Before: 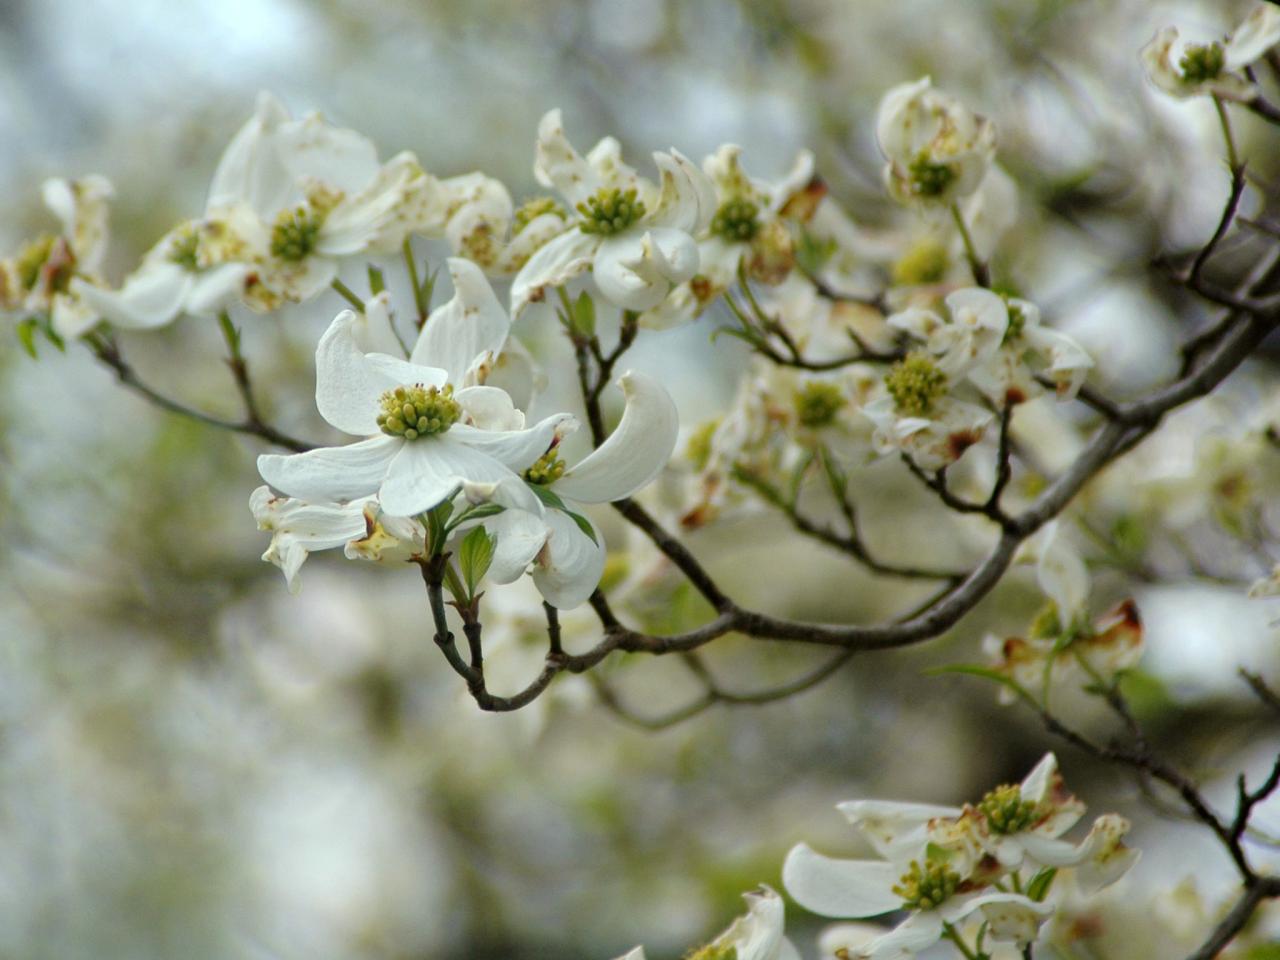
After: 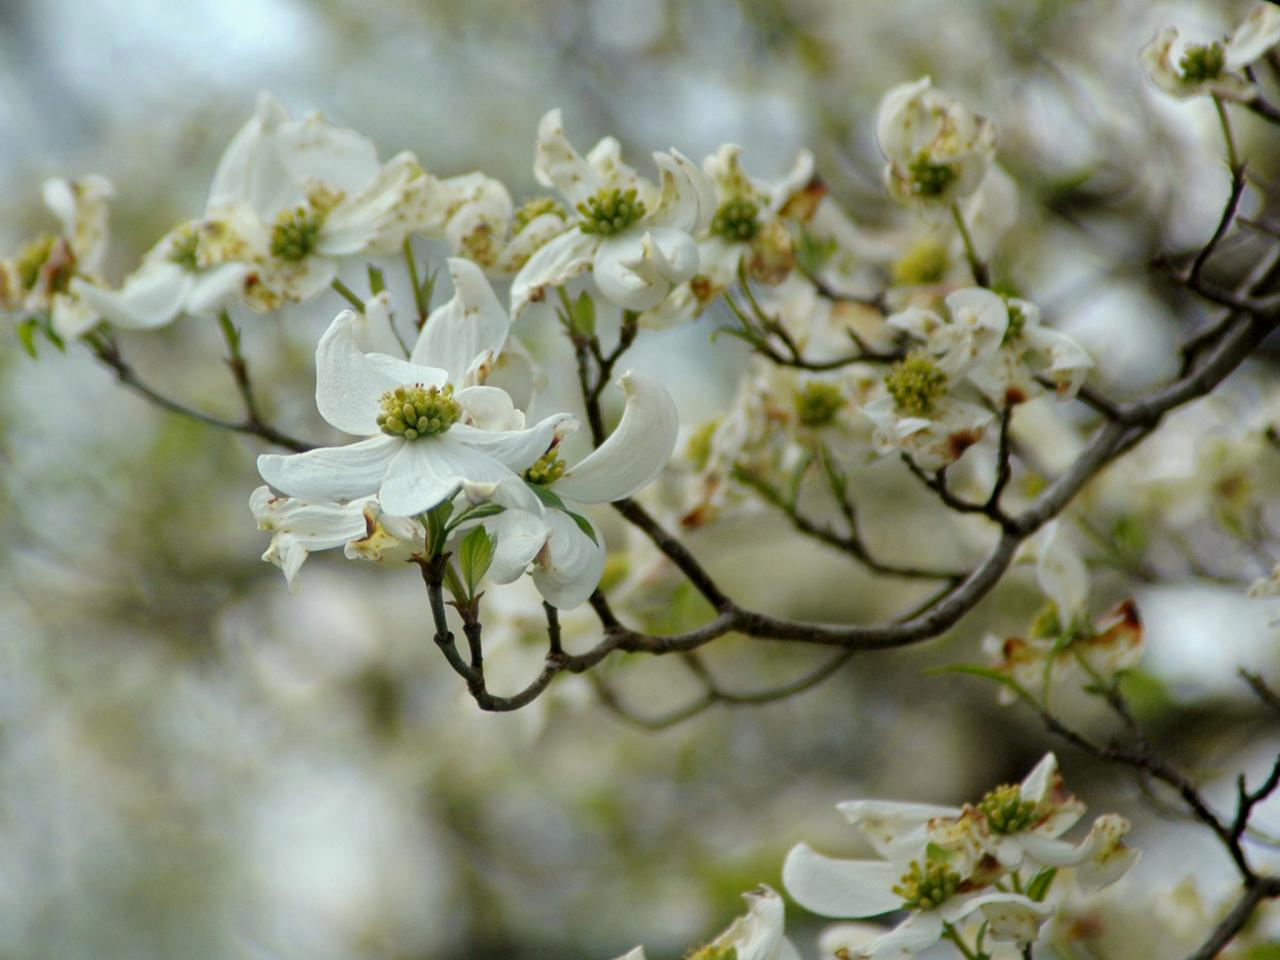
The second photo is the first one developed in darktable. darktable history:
exposure: black level correction 0.002, exposure -0.104 EV, compensate highlight preservation false
